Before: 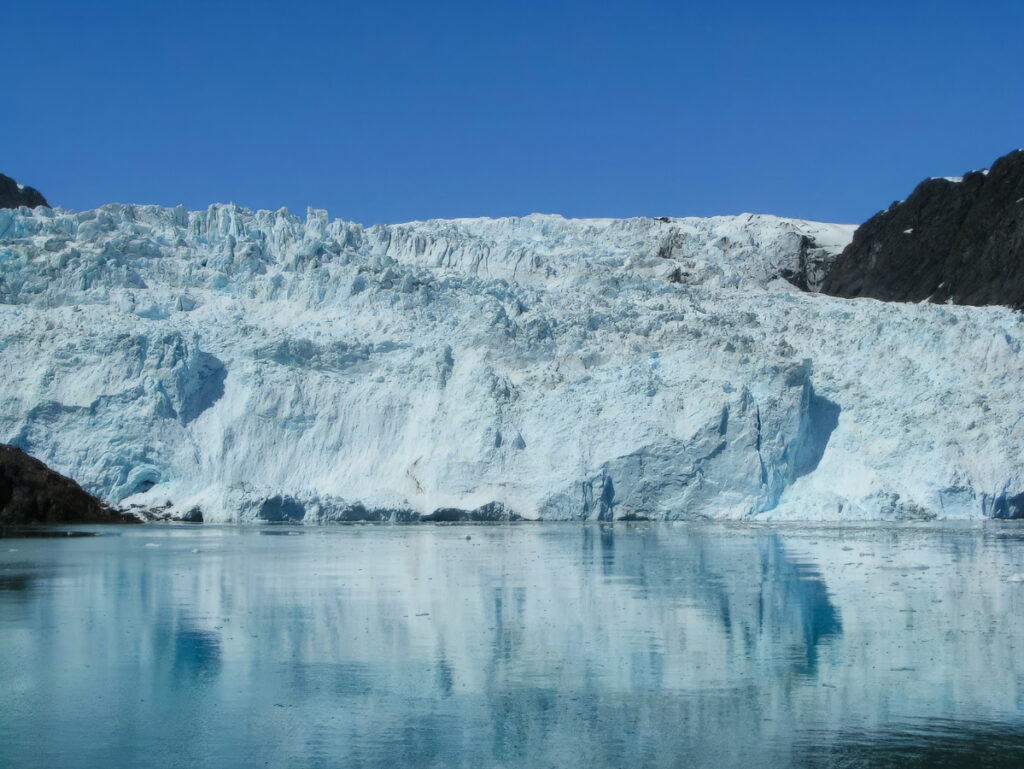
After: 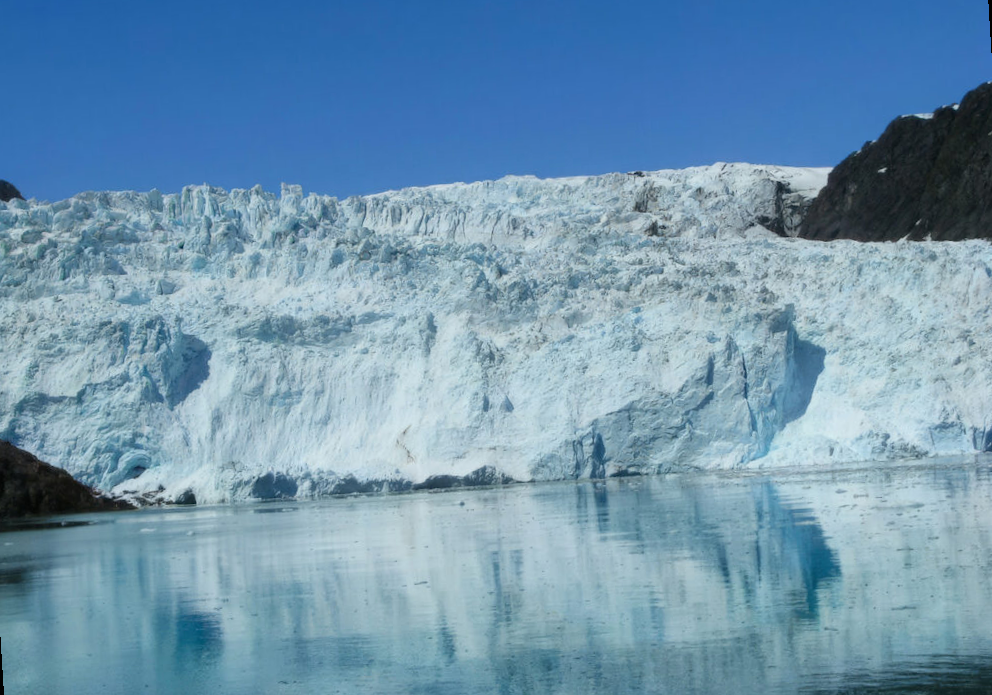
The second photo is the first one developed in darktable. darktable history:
rotate and perspective: rotation -3.52°, crop left 0.036, crop right 0.964, crop top 0.081, crop bottom 0.919
bloom: size 16%, threshold 98%, strength 20%
